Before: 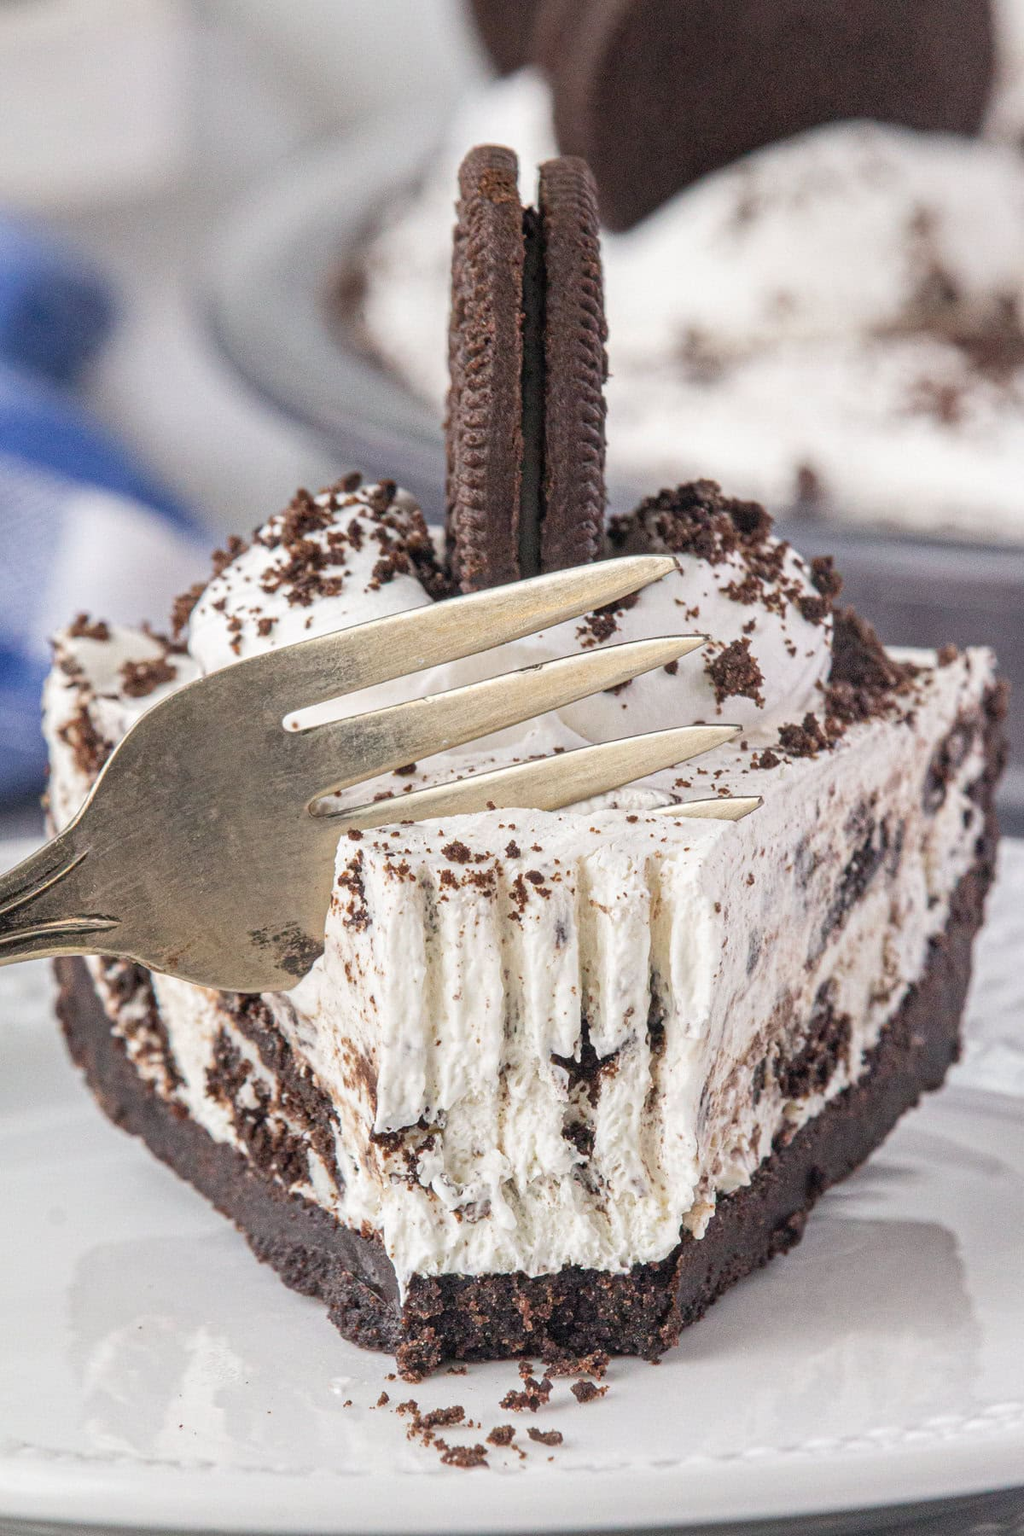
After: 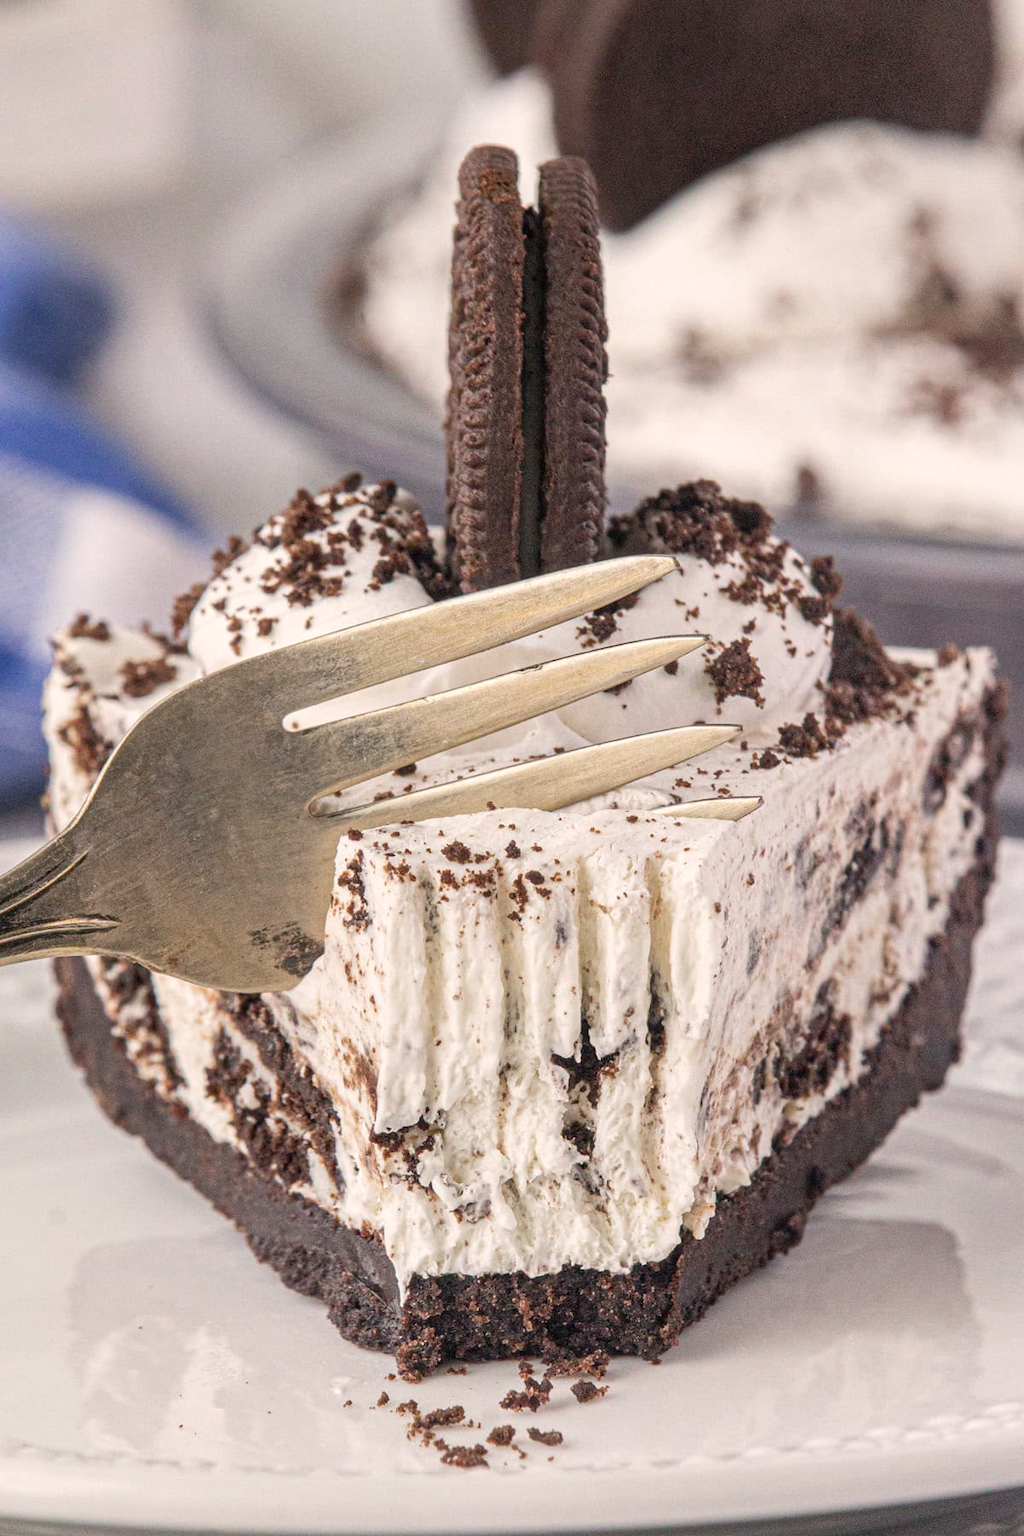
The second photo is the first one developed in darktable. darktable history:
color correction: highlights a* 3.84, highlights b* 5.07
white balance: emerald 1
